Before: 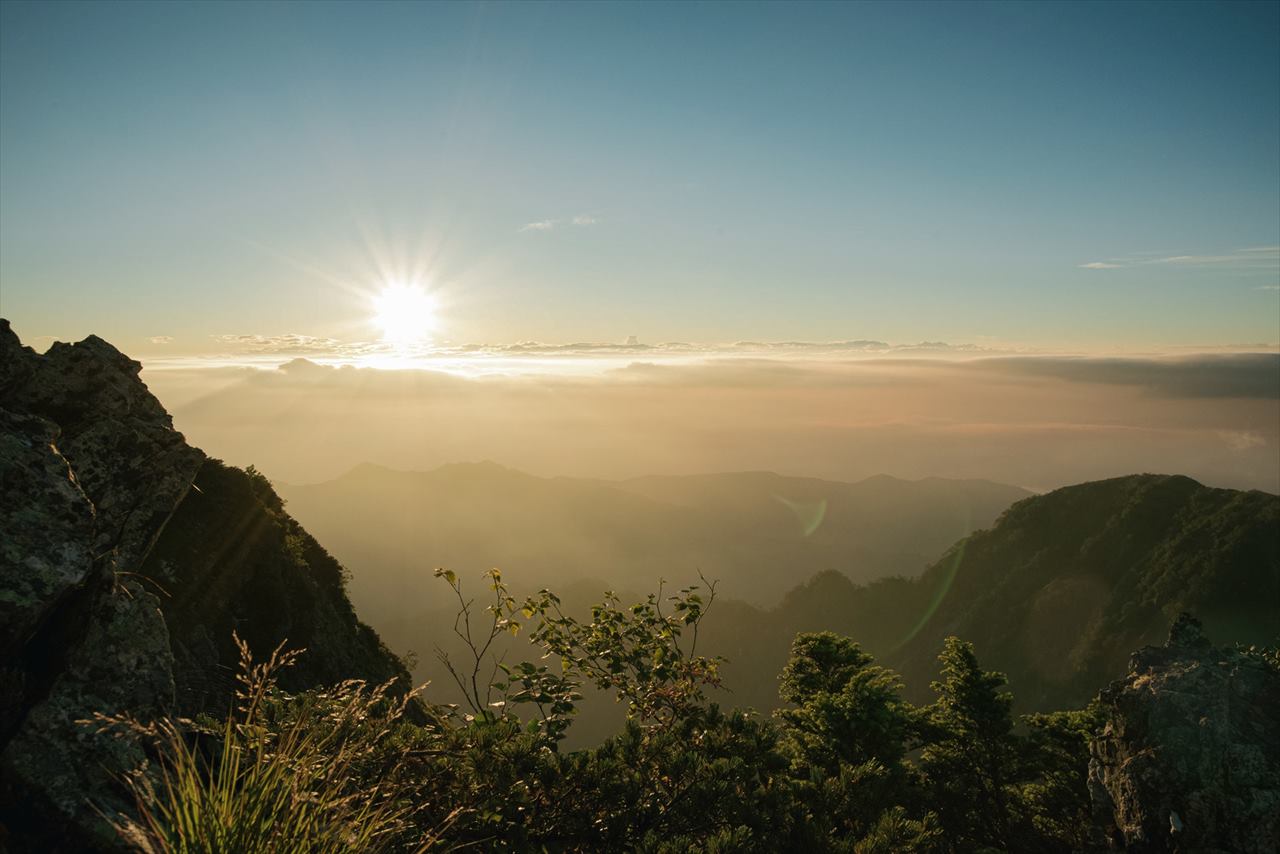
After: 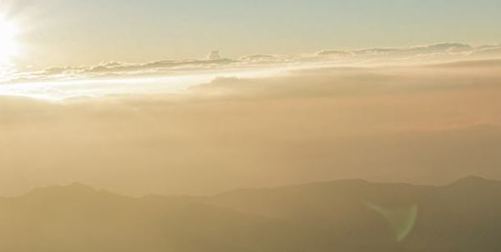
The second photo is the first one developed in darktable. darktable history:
rotate and perspective: rotation -3°, crop left 0.031, crop right 0.968, crop top 0.07, crop bottom 0.93
crop: left 31.751%, top 32.172%, right 27.8%, bottom 35.83%
